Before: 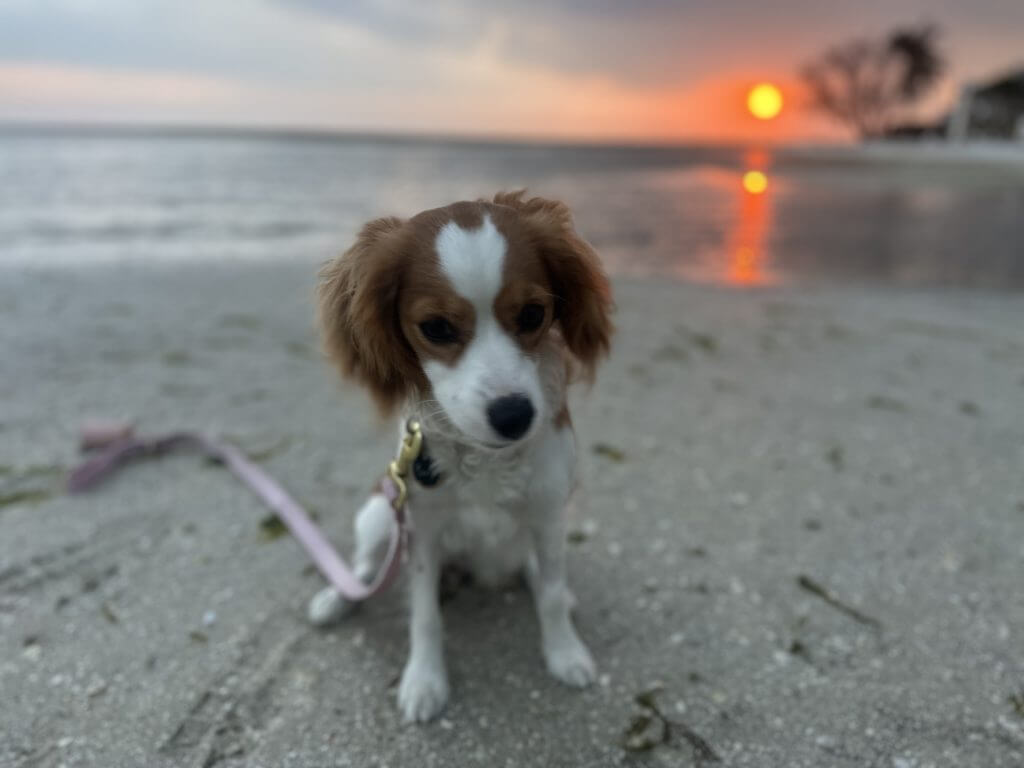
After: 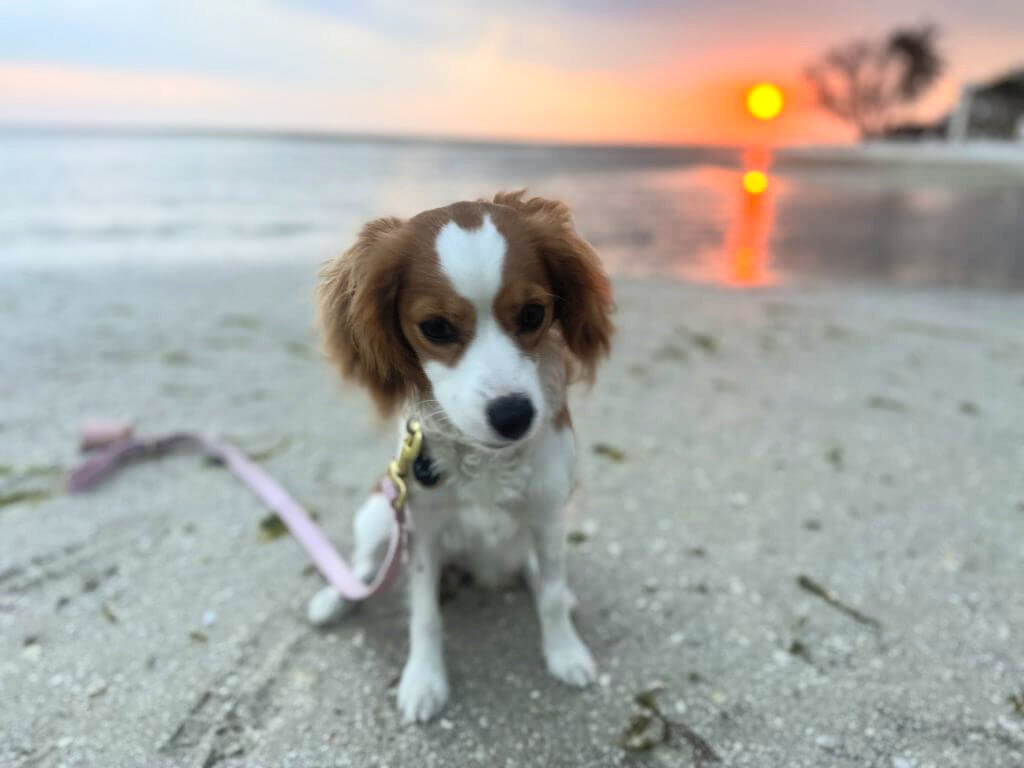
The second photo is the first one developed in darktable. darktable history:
contrast brightness saturation: brightness 0.133
tone equalizer: -8 EV 0.029 EV, -7 EV -0.034 EV, -6 EV 0.048 EV, -5 EV 0.035 EV, -4 EV 0.249 EV, -3 EV 0.635 EV, -2 EV 0.581 EV, -1 EV 0.186 EV, +0 EV 0.042 EV, edges refinement/feathering 500, mask exposure compensation -1.57 EV, preserve details no
color correction: highlights b* -0.011, saturation 1.28
